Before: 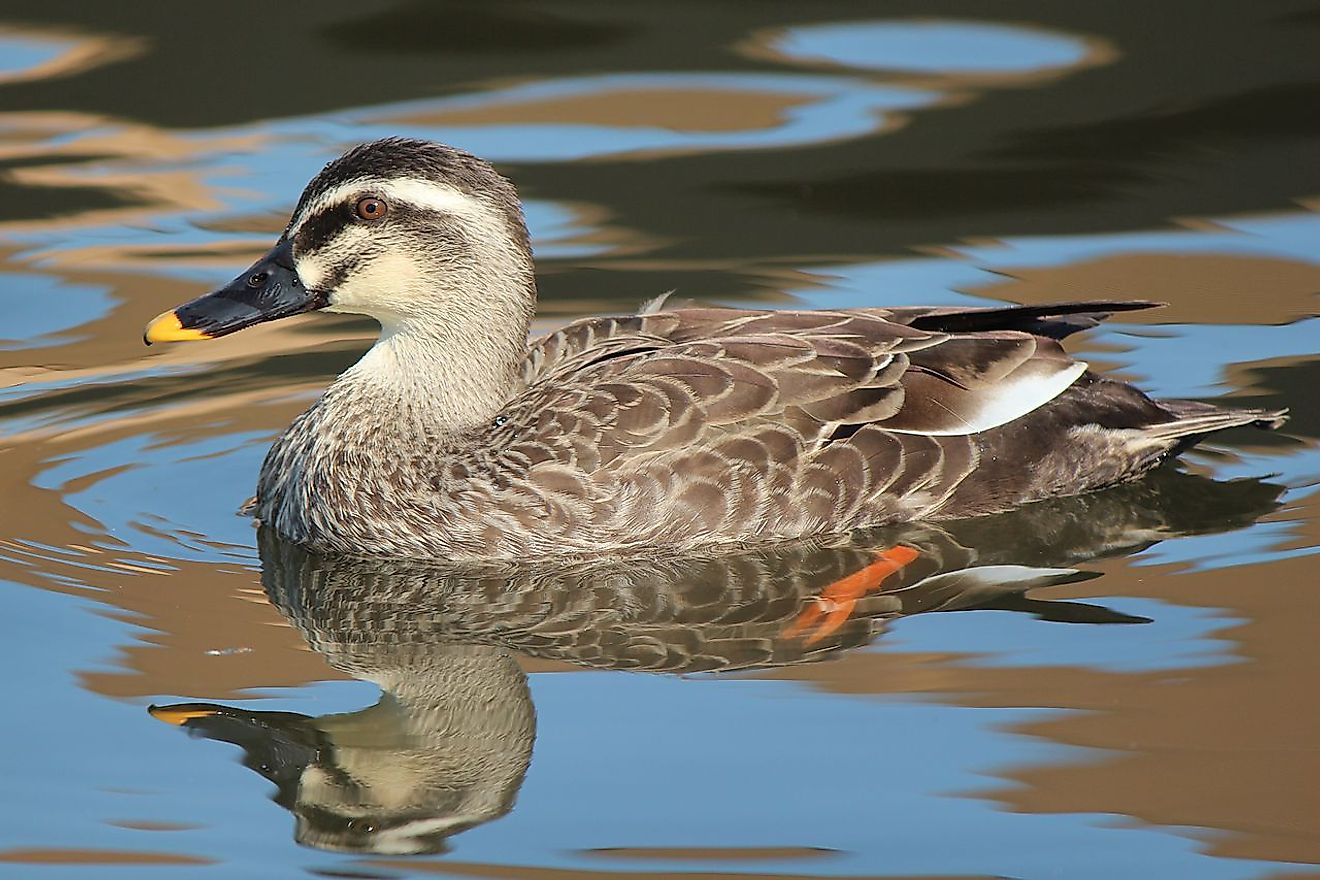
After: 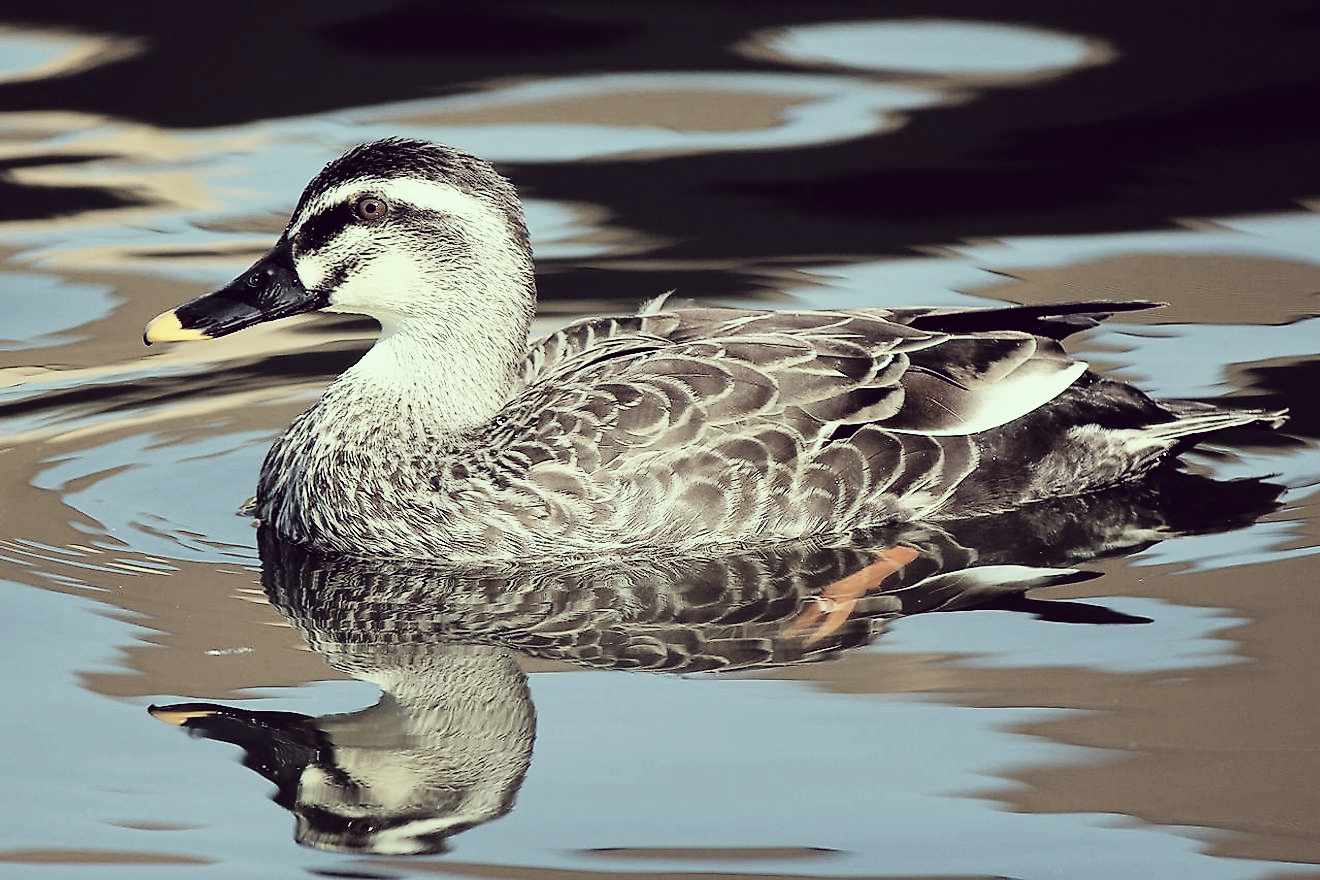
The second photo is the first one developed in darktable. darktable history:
filmic rgb: black relative exposure -5.06 EV, white relative exposure 3.95 EV, threshold 5.97 EV, hardness 2.9, contrast 1.296, enable highlight reconstruction true
tone curve: curves: ch0 [(0, 0.018) (0.162, 0.128) (0.434, 0.478) (0.667, 0.785) (0.819, 0.943) (1, 0.991)]; ch1 [(0, 0) (0.402, 0.36) (0.476, 0.449) (0.506, 0.505) (0.523, 0.518) (0.582, 0.586) (0.641, 0.668) (0.7, 0.741) (1, 1)]; ch2 [(0, 0) (0.416, 0.403) (0.483, 0.472) (0.503, 0.505) (0.521, 0.519) (0.547, 0.561) (0.597, 0.643) (0.699, 0.759) (0.997, 0.858)], preserve colors none
color correction: highlights a* -20.77, highlights b* 20.54, shadows a* 19.63, shadows b* -19.78, saturation 0.388
